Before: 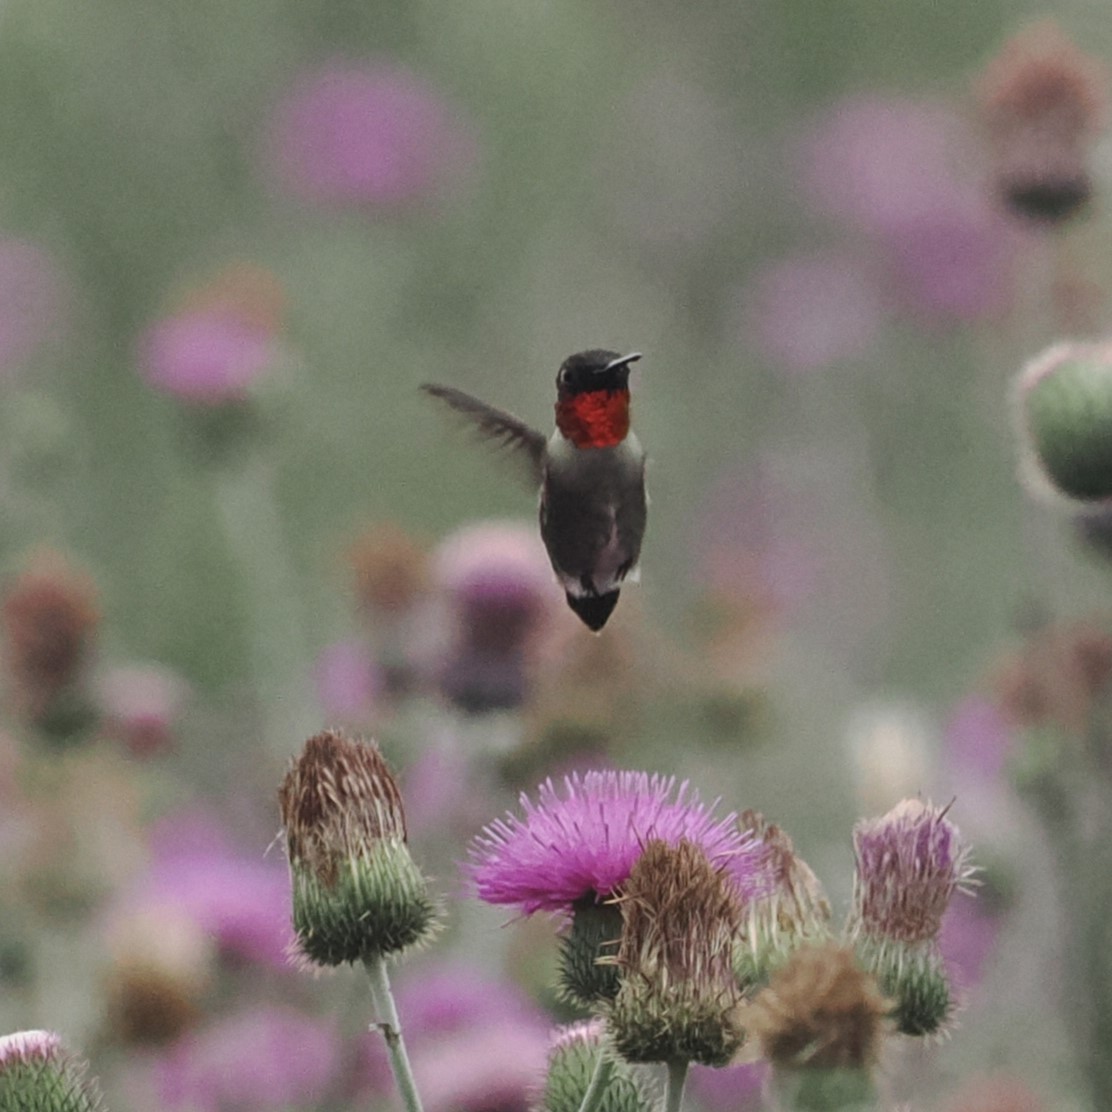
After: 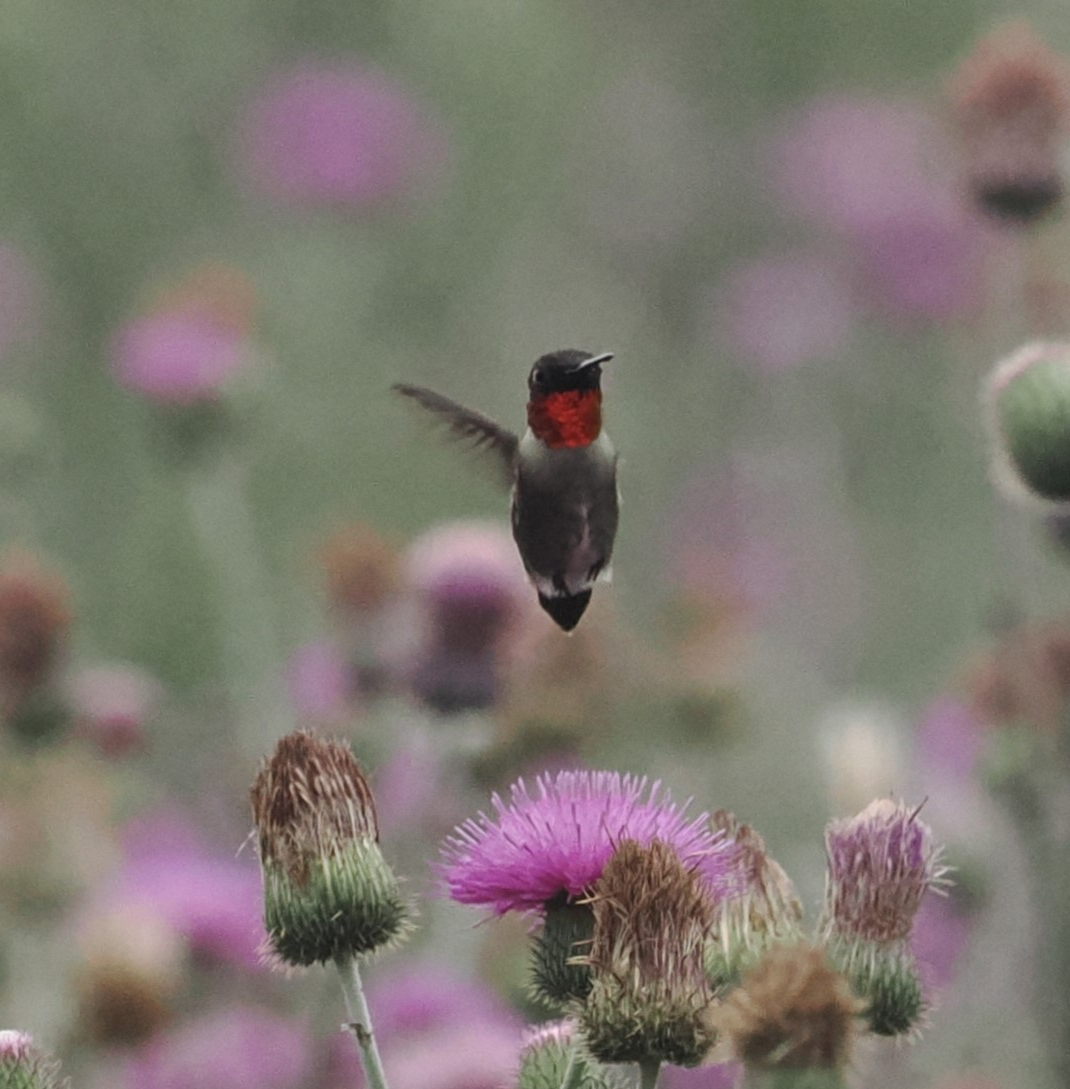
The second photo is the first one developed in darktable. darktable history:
crop and rotate: left 2.562%, right 1.13%, bottom 2.049%
